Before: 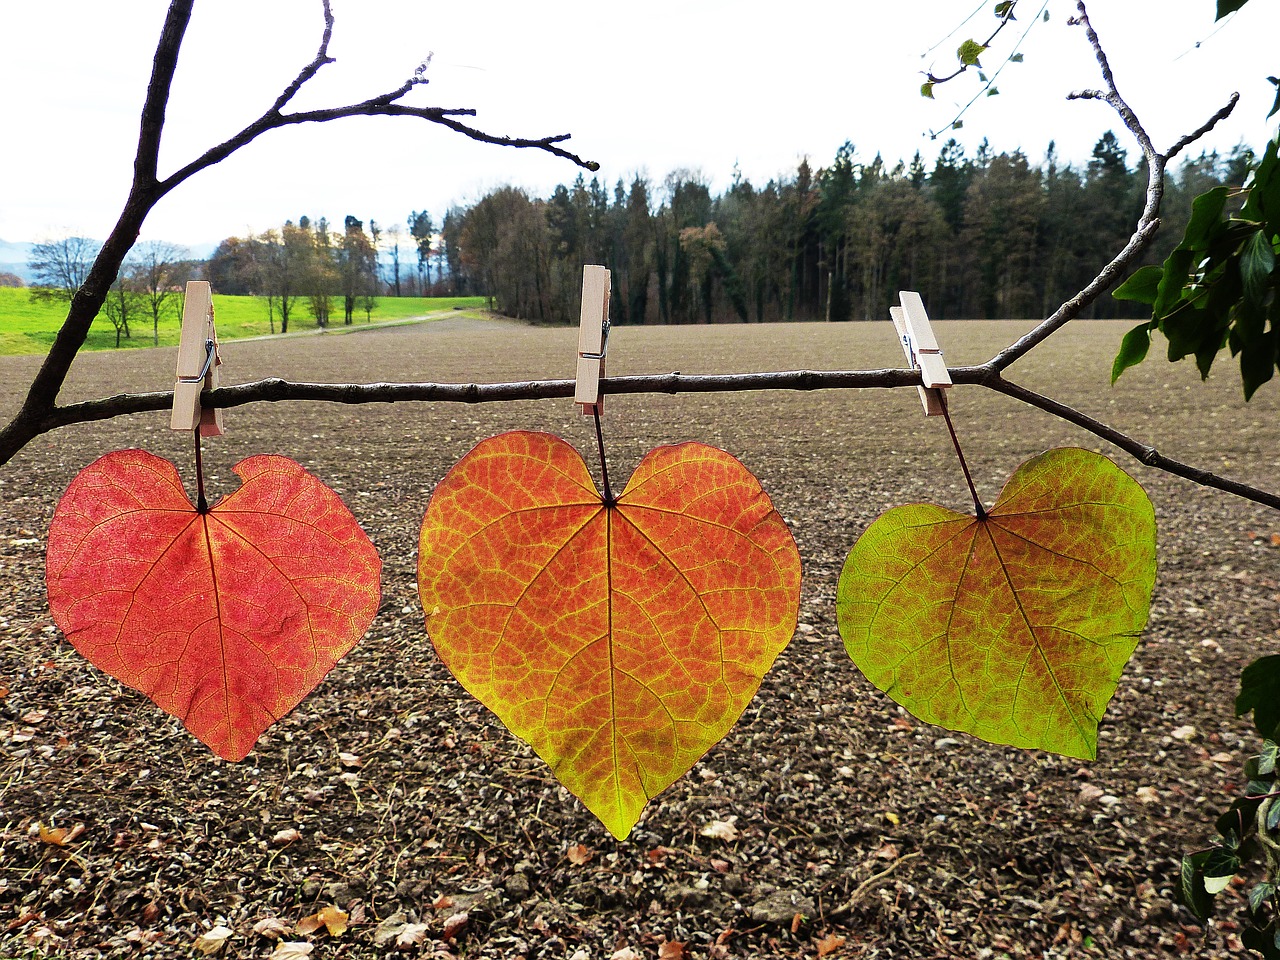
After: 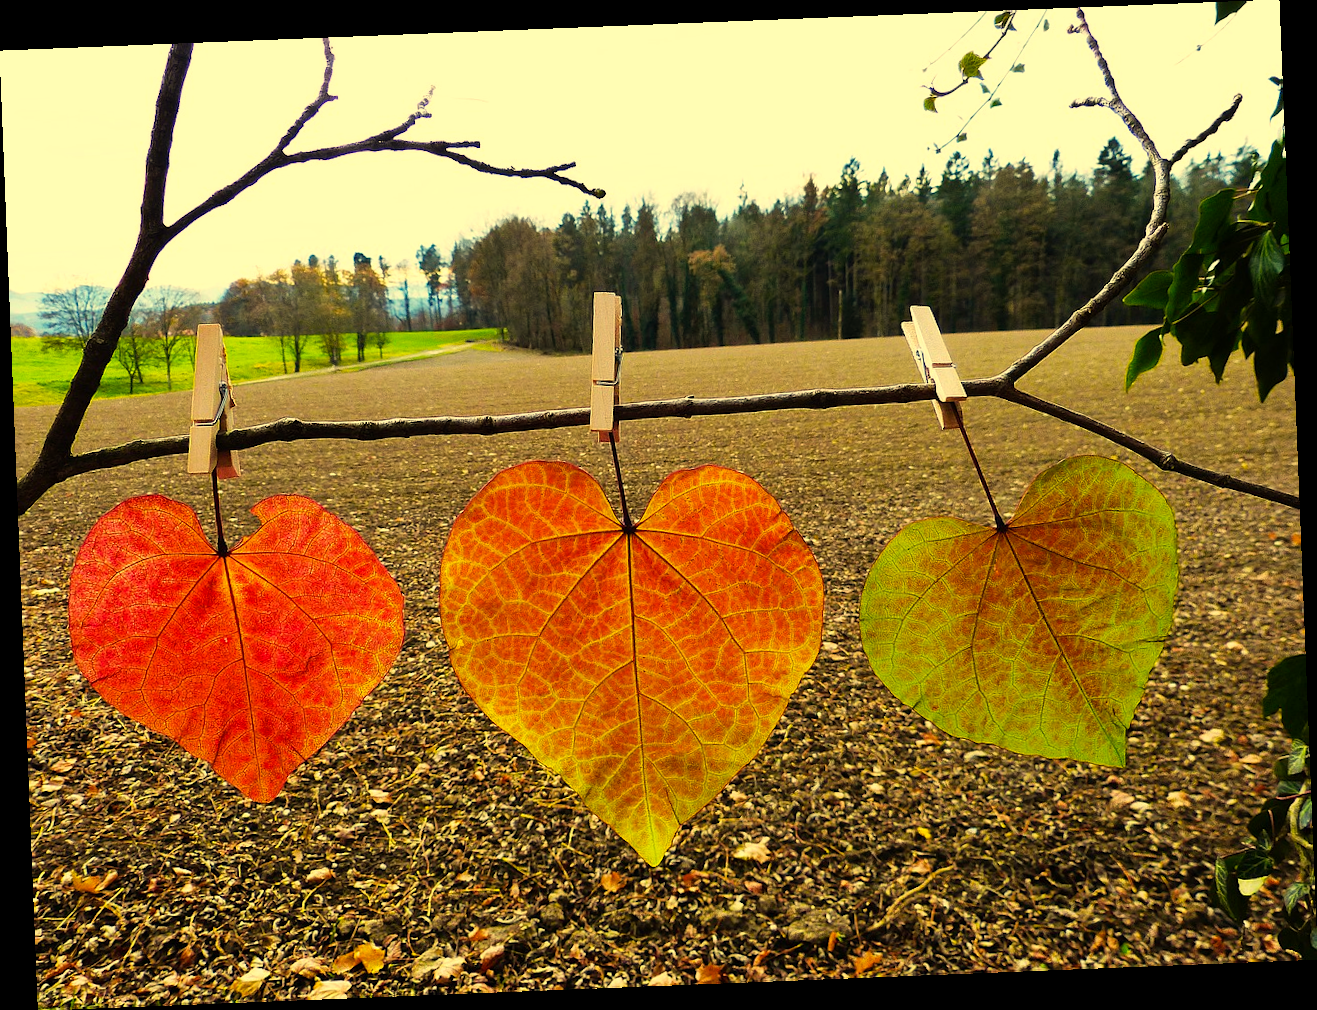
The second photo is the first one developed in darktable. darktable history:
color balance rgb: perceptual saturation grading › global saturation 25%, global vibrance 20%
white balance: red 1.08, blue 0.791
rotate and perspective: rotation -2.29°, automatic cropping off
